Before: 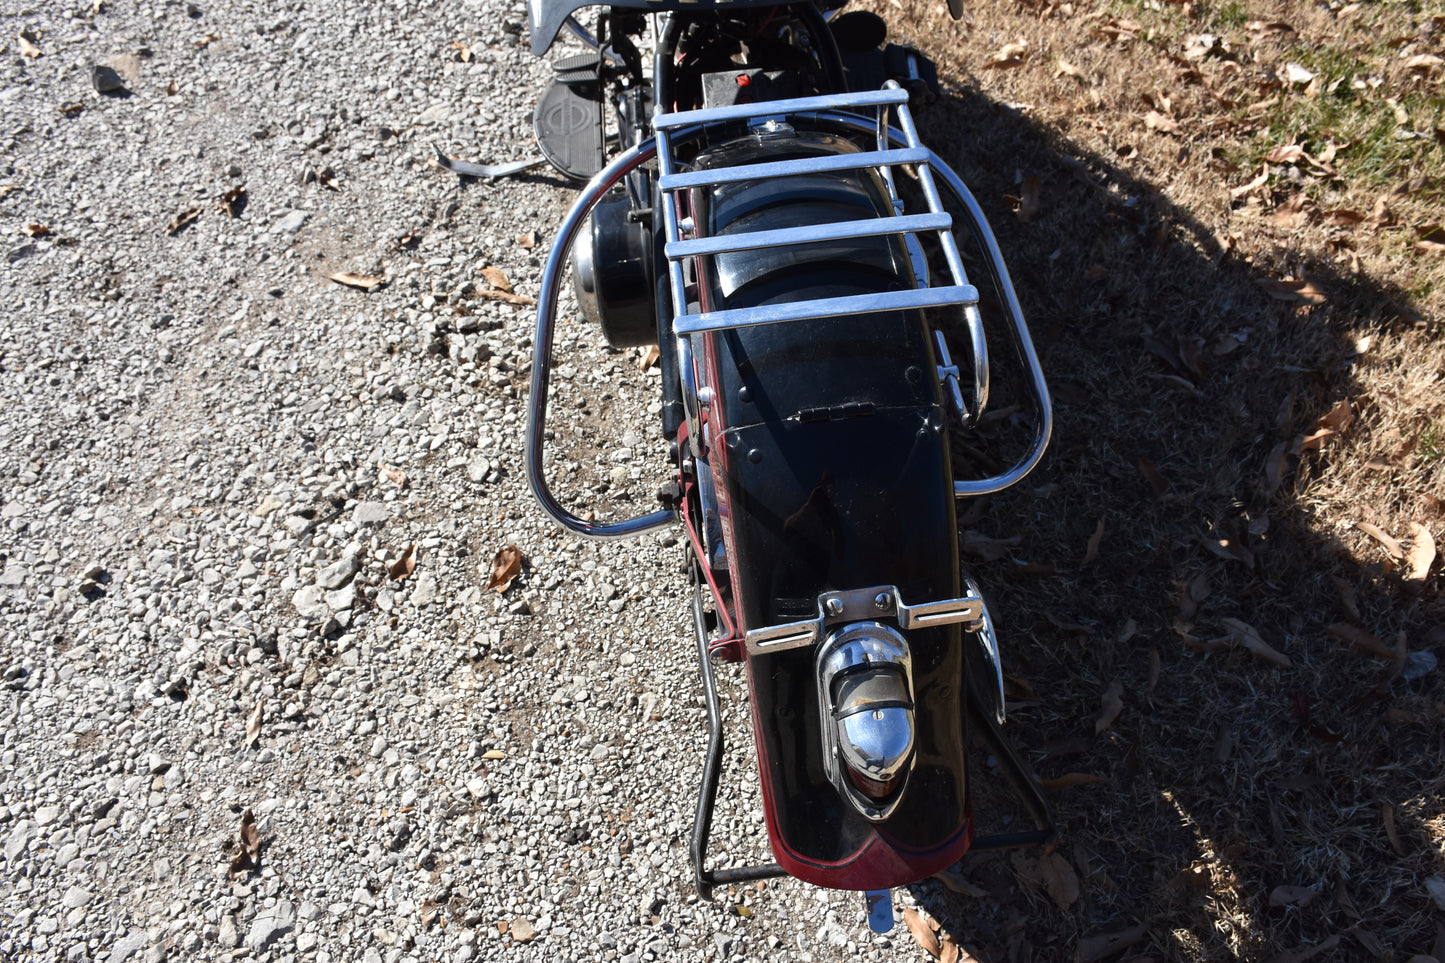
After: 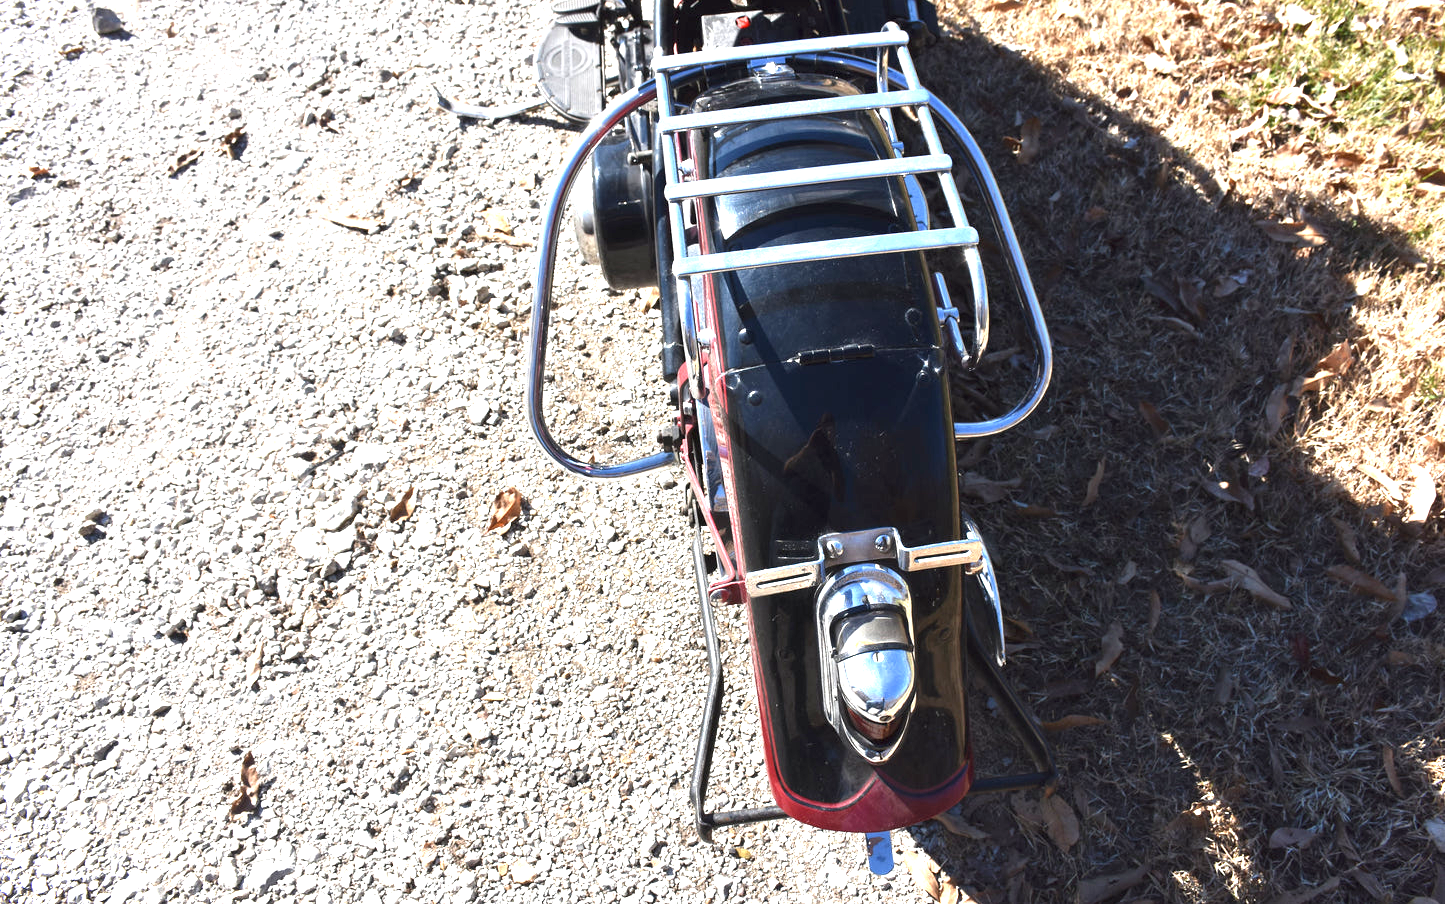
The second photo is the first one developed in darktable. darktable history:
crop and rotate: top 6.071%
exposure: black level correction 0, exposure 1.585 EV, compensate highlight preservation false
